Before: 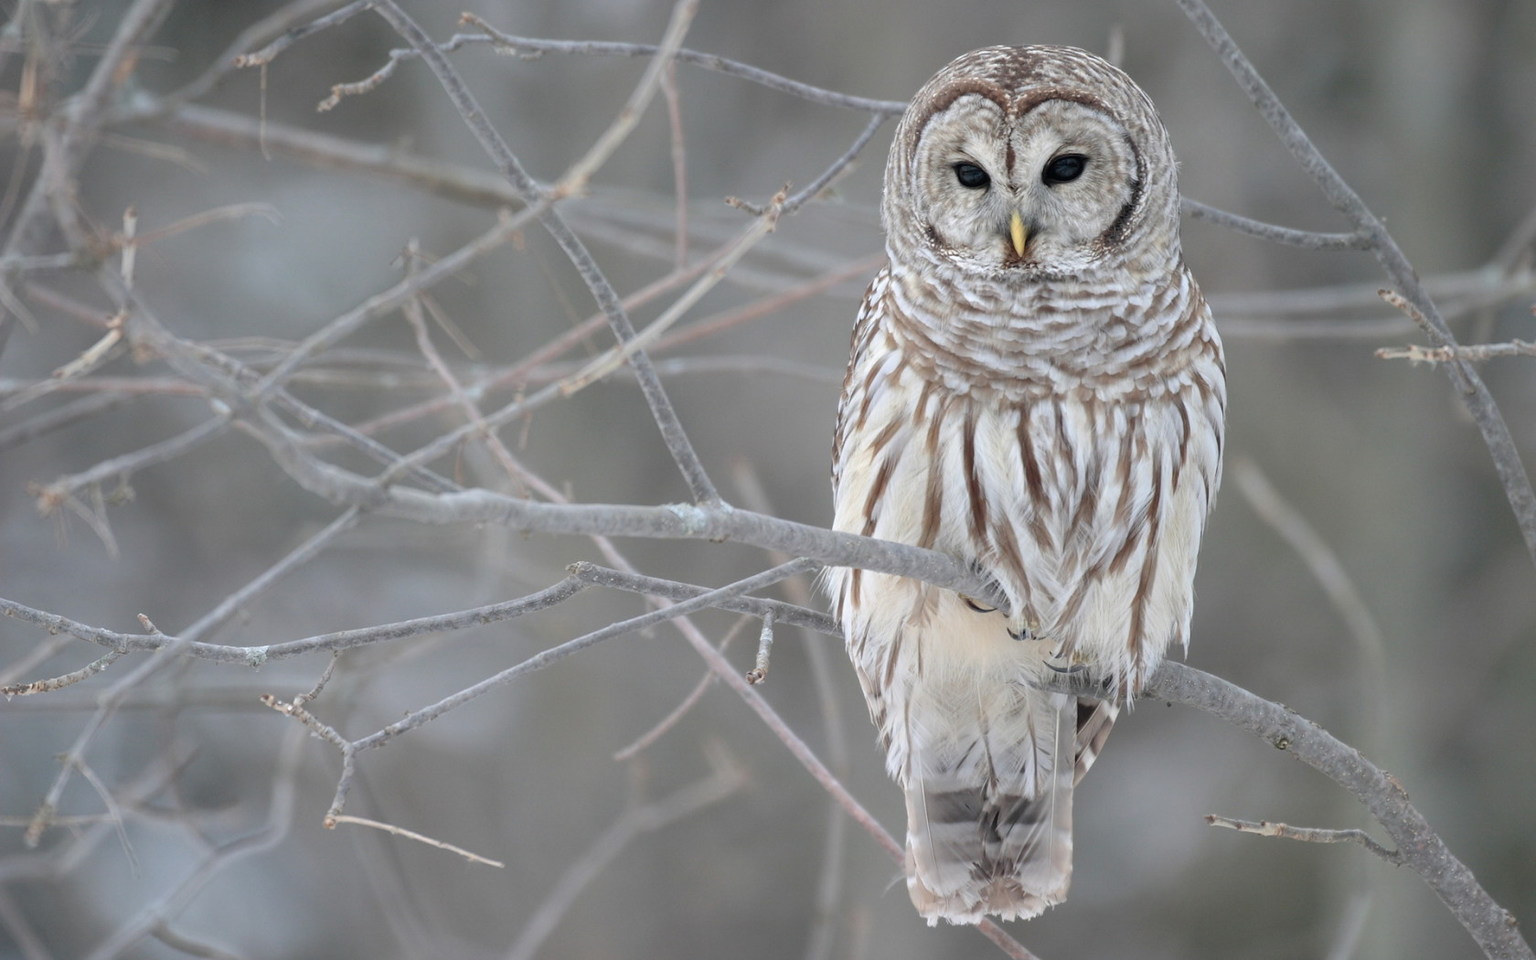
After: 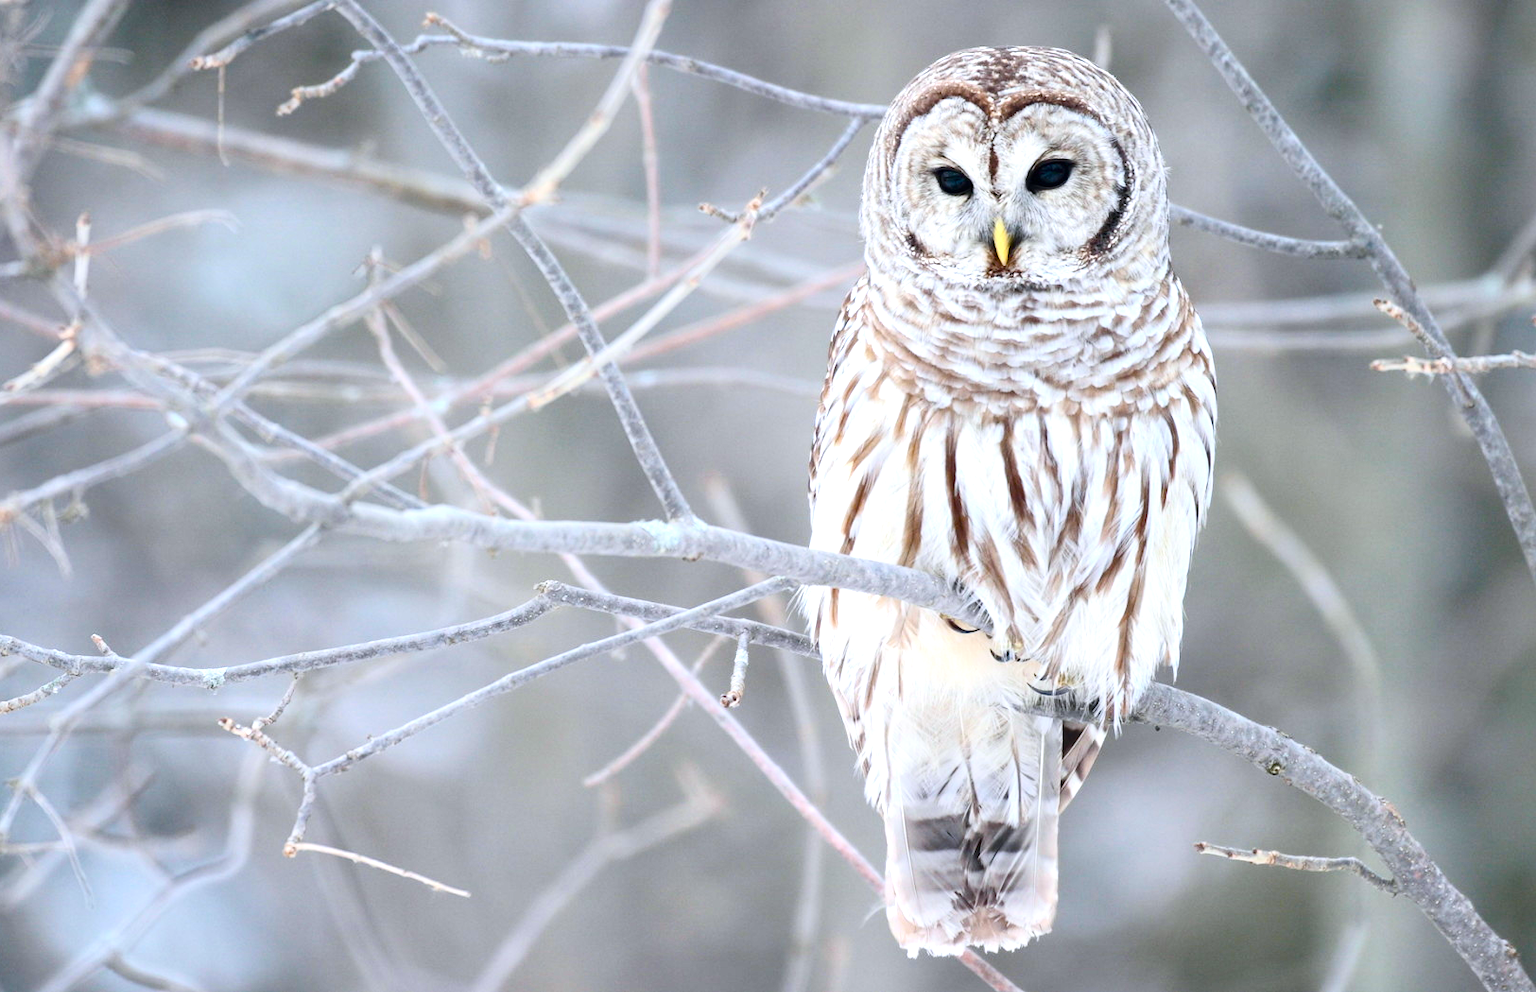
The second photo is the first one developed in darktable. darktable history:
color balance rgb: linear chroma grading › global chroma 25%, perceptual saturation grading › global saturation 40%, perceptual saturation grading › highlights -50%, perceptual saturation grading › shadows 30%, perceptual brilliance grading › global brilliance 25%, global vibrance 60%
crop and rotate: left 3.238%
white balance: red 0.983, blue 1.036
contrast brightness saturation: contrast 0.25, saturation -0.31
